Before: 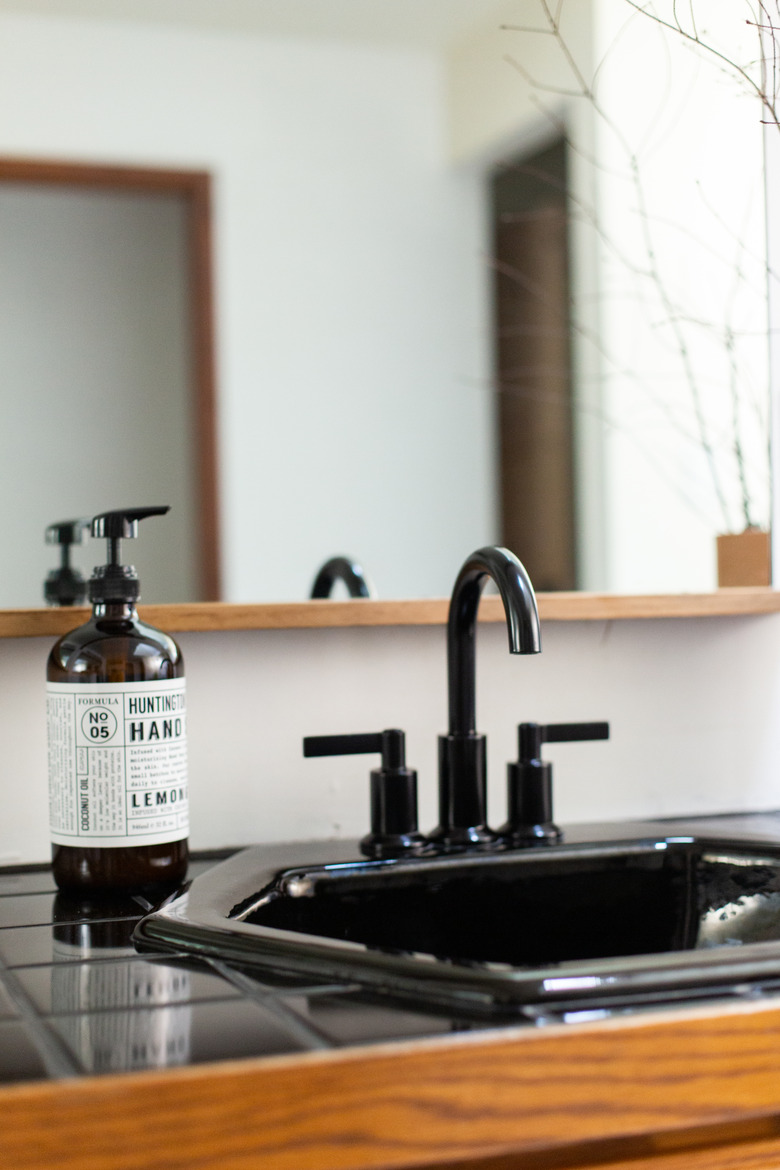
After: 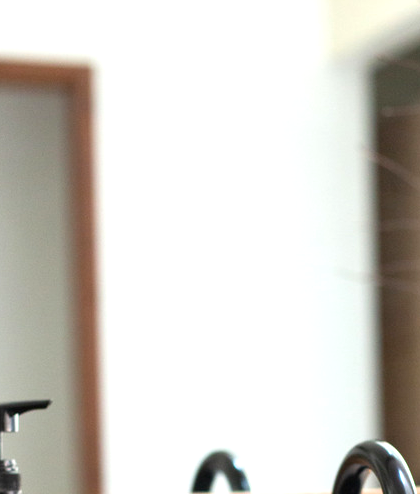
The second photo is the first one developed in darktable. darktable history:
exposure: black level correction 0, exposure 0.7 EV, compensate exposure bias true, compensate highlight preservation false
crop: left 15.306%, top 9.065%, right 30.789%, bottom 48.638%
